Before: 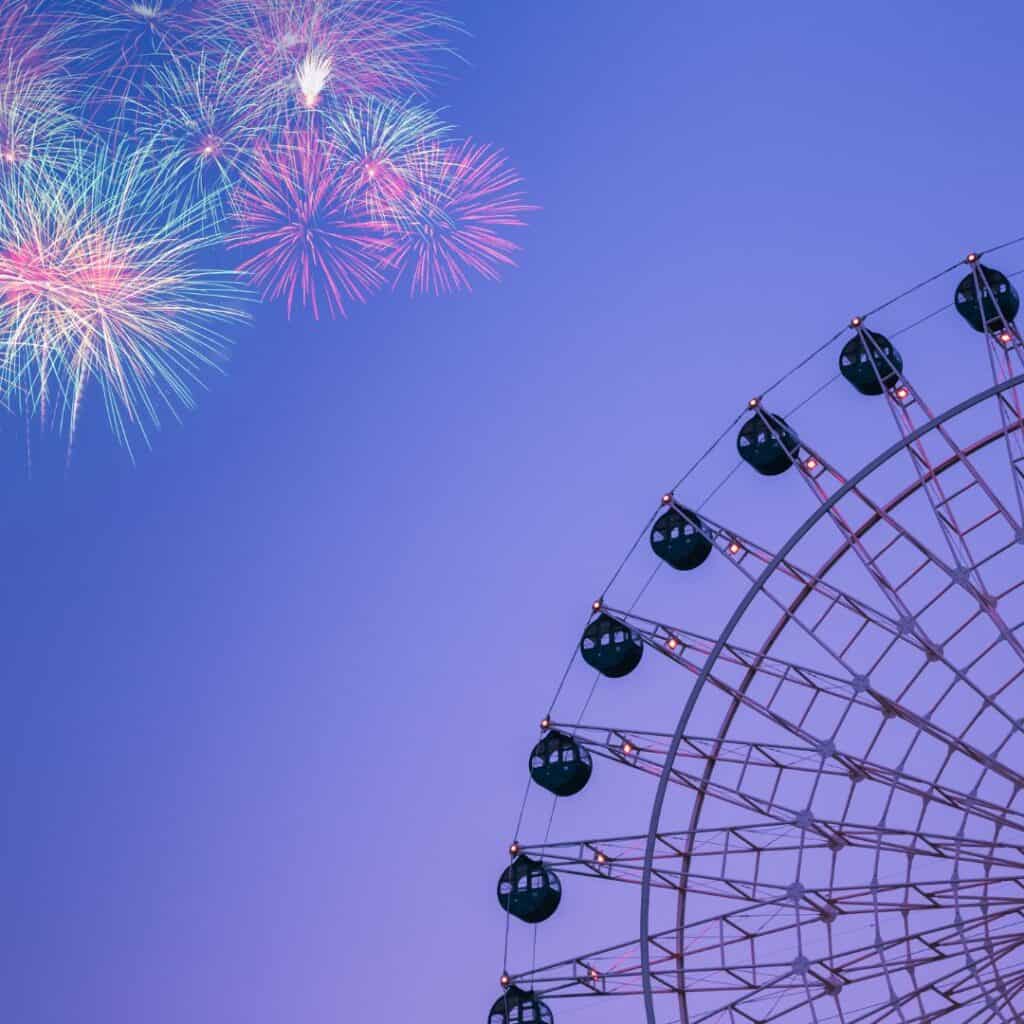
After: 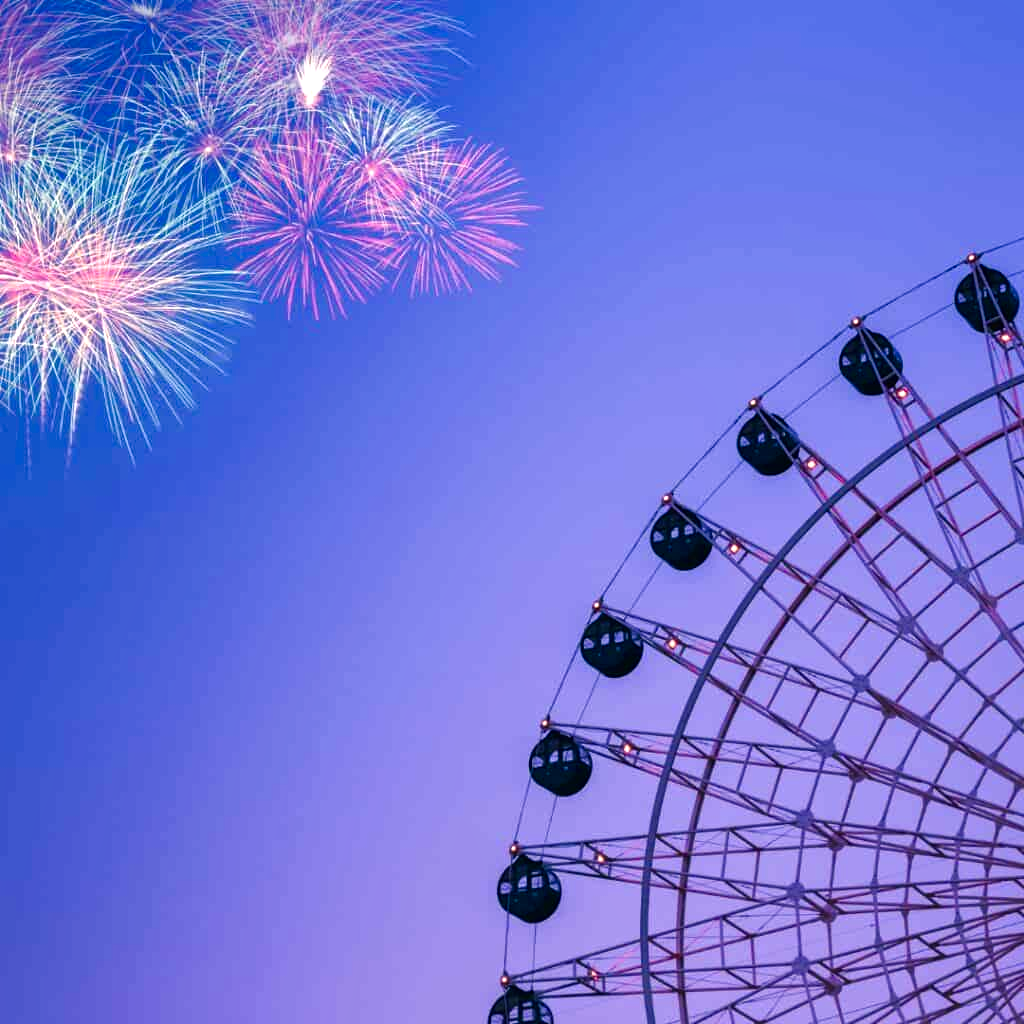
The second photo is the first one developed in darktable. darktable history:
color balance rgb: shadows lift › chroma 1%, shadows lift › hue 217.2°, power › hue 310.8°, highlights gain › chroma 2%, highlights gain › hue 44.4°, global offset › luminance 0.25%, global offset › hue 171.6°, perceptual saturation grading › global saturation 14.09%, perceptual saturation grading › highlights -30%, perceptual saturation grading › shadows 50.67%, global vibrance 25%, contrast 20%
local contrast: mode bilateral grid, contrast 20, coarseness 50, detail 120%, midtone range 0.2
